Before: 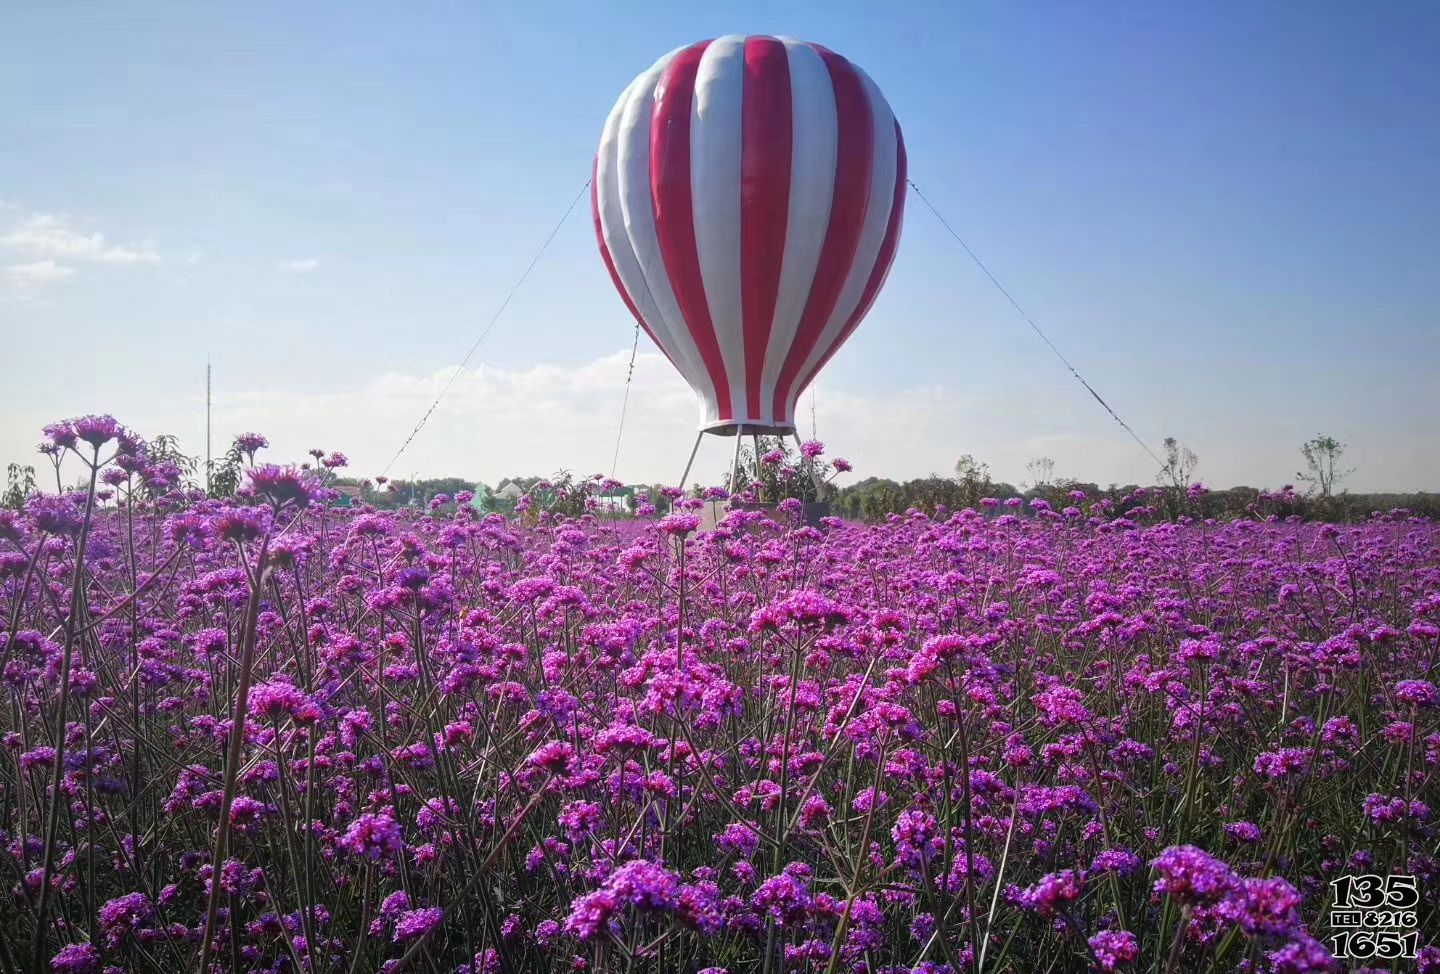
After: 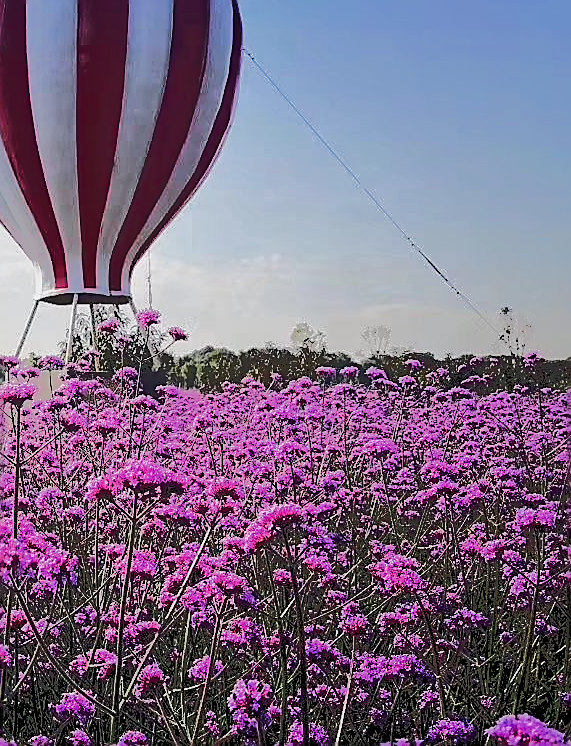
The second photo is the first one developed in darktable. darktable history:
tone equalizer: -7 EV -0.631 EV, -6 EV 0.963 EV, -5 EV -0.489 EV, -4 EV 0.4 EV, -3 EV 0.41 EV, -2 EV 0.139 EV, -1 EV -0.15 EV, +0 EV -0.387 EV, edges refinement/feathering 500, mask exposure compensation -1.57 EV, preserve details no
crop: left 46.137%, top 13.497%, right 14.182%, bottom 9.887%
filmic rgb: black relative exposure -5.09 EV, white relative exposure 3.55 EV, hardness 3.17, contrast 1.203, highlights saturation mix -49.42%, iterations of high-quality reconstruction 0
sharpen: radius 1.4, amount 1.238, threshold 0.75
haze removal: compatibility mode true, adaptive false
